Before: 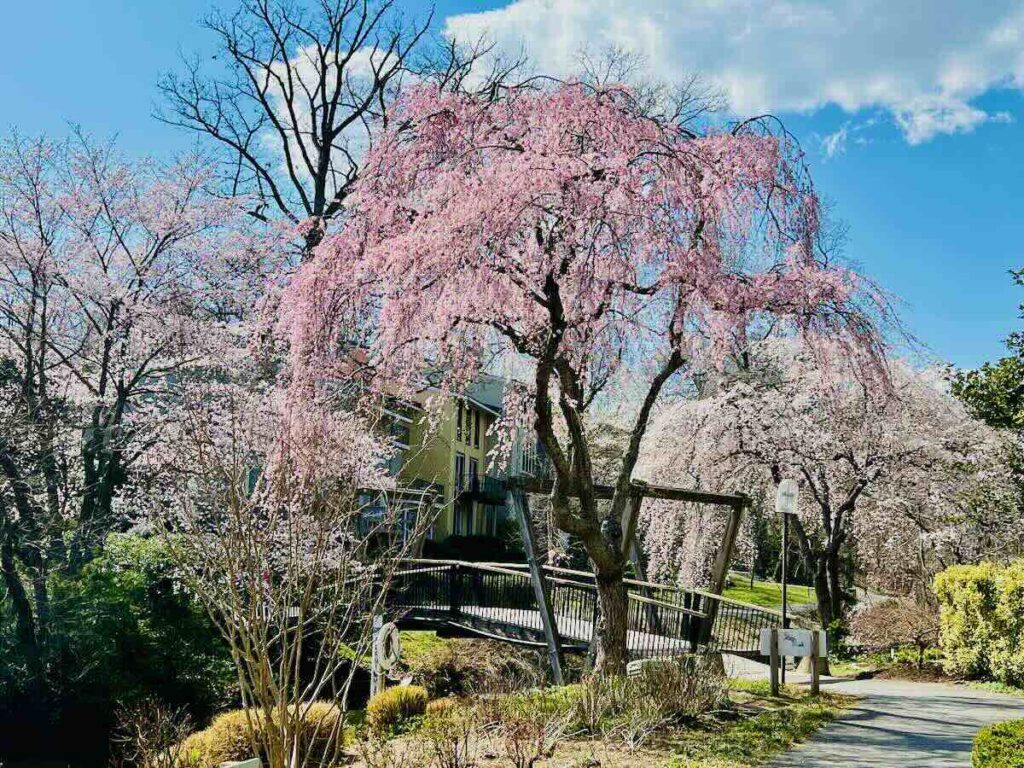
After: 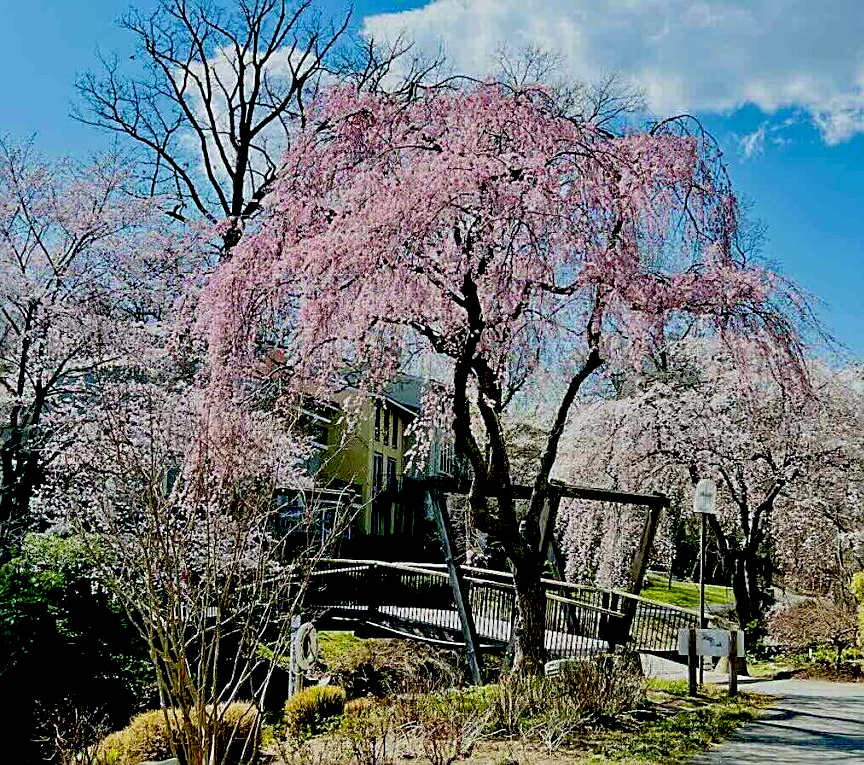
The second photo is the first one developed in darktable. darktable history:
white balance: red 0.982, blue 1.018
exposure: black level correction 0.046, exposure -0.228 EV, compensate highlight preservation false
sharpen: on, module defaults
crop: left 8.026%, right 7.374%
